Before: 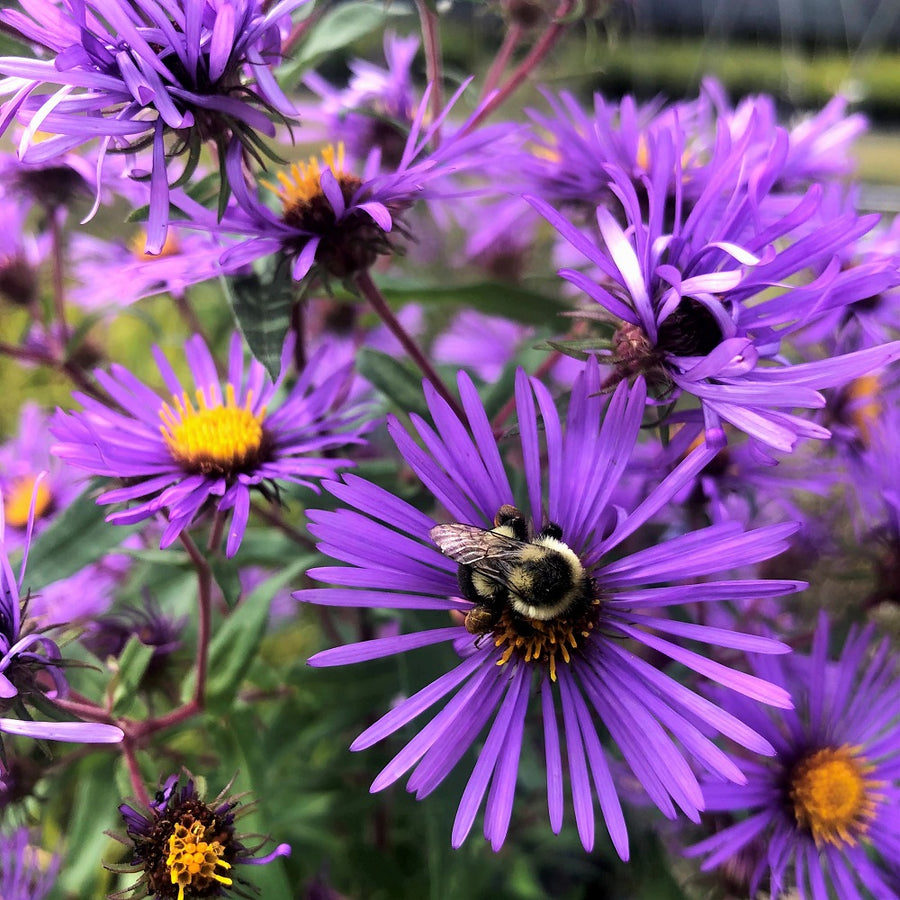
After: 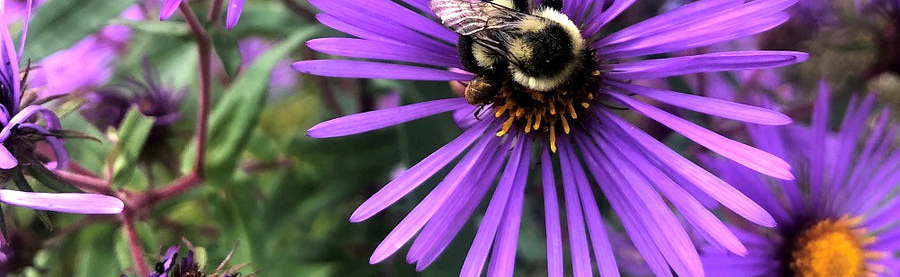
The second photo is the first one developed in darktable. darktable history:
crop and rotate: top 58.799%, bottom 10.421%
tone equalizer: -8 EV -0.378 EV, -7 EV -0.375 EV, -6 EV -0.363 EV, -5 EV -0.233 EV, -3 EV 0.245 EV, -2 EV 0.352 EV, -1 EV 0.382 EV, +0 EV 0.413 EV
